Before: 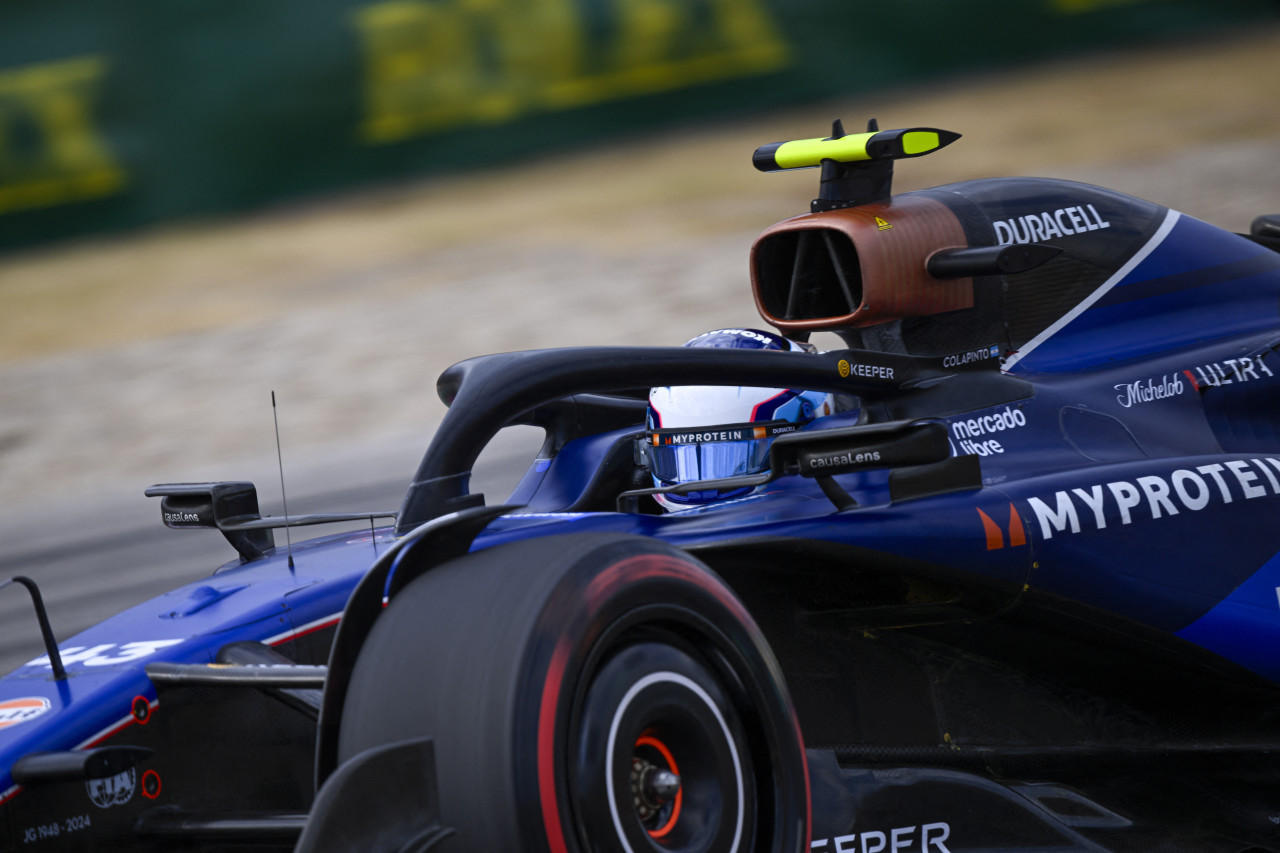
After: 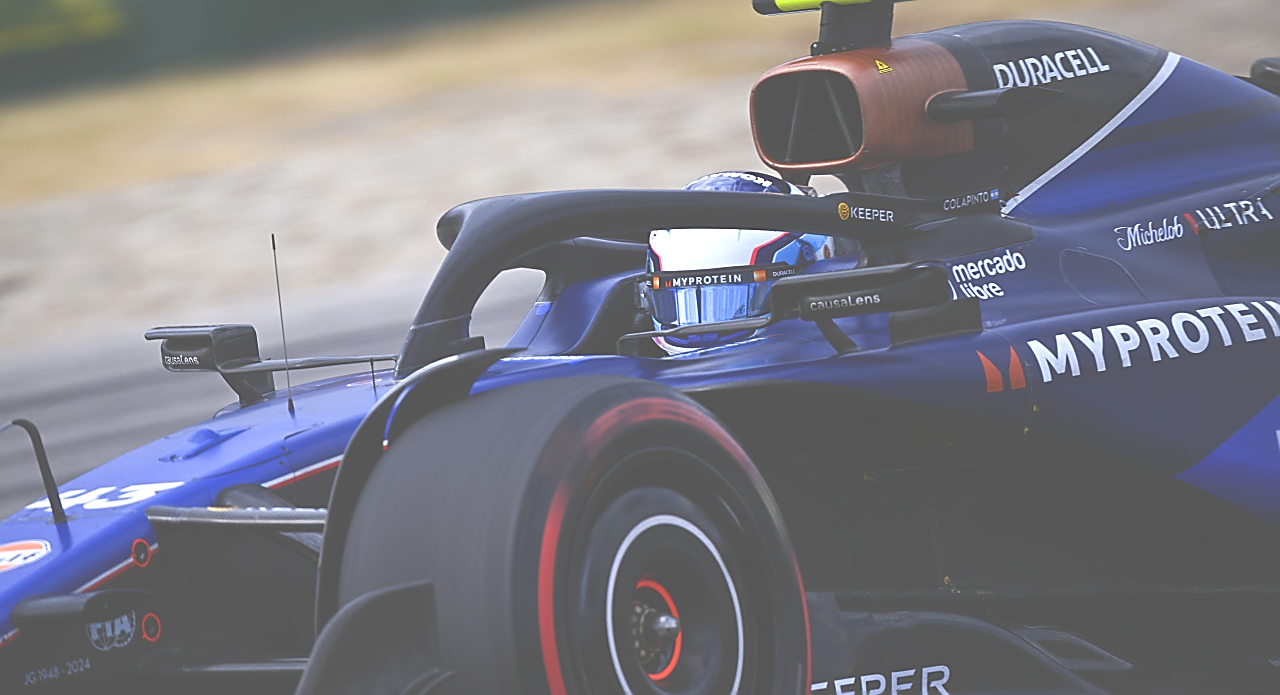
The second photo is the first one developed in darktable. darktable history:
crop and rotate: top 18.507%
color correction: saturation 1.1
exposure: black level correction -0.071, exposure 0.5 EV, compensate highlight preservation false
sharpen: radius 1.4, amount 1.25, threshold 0.7
